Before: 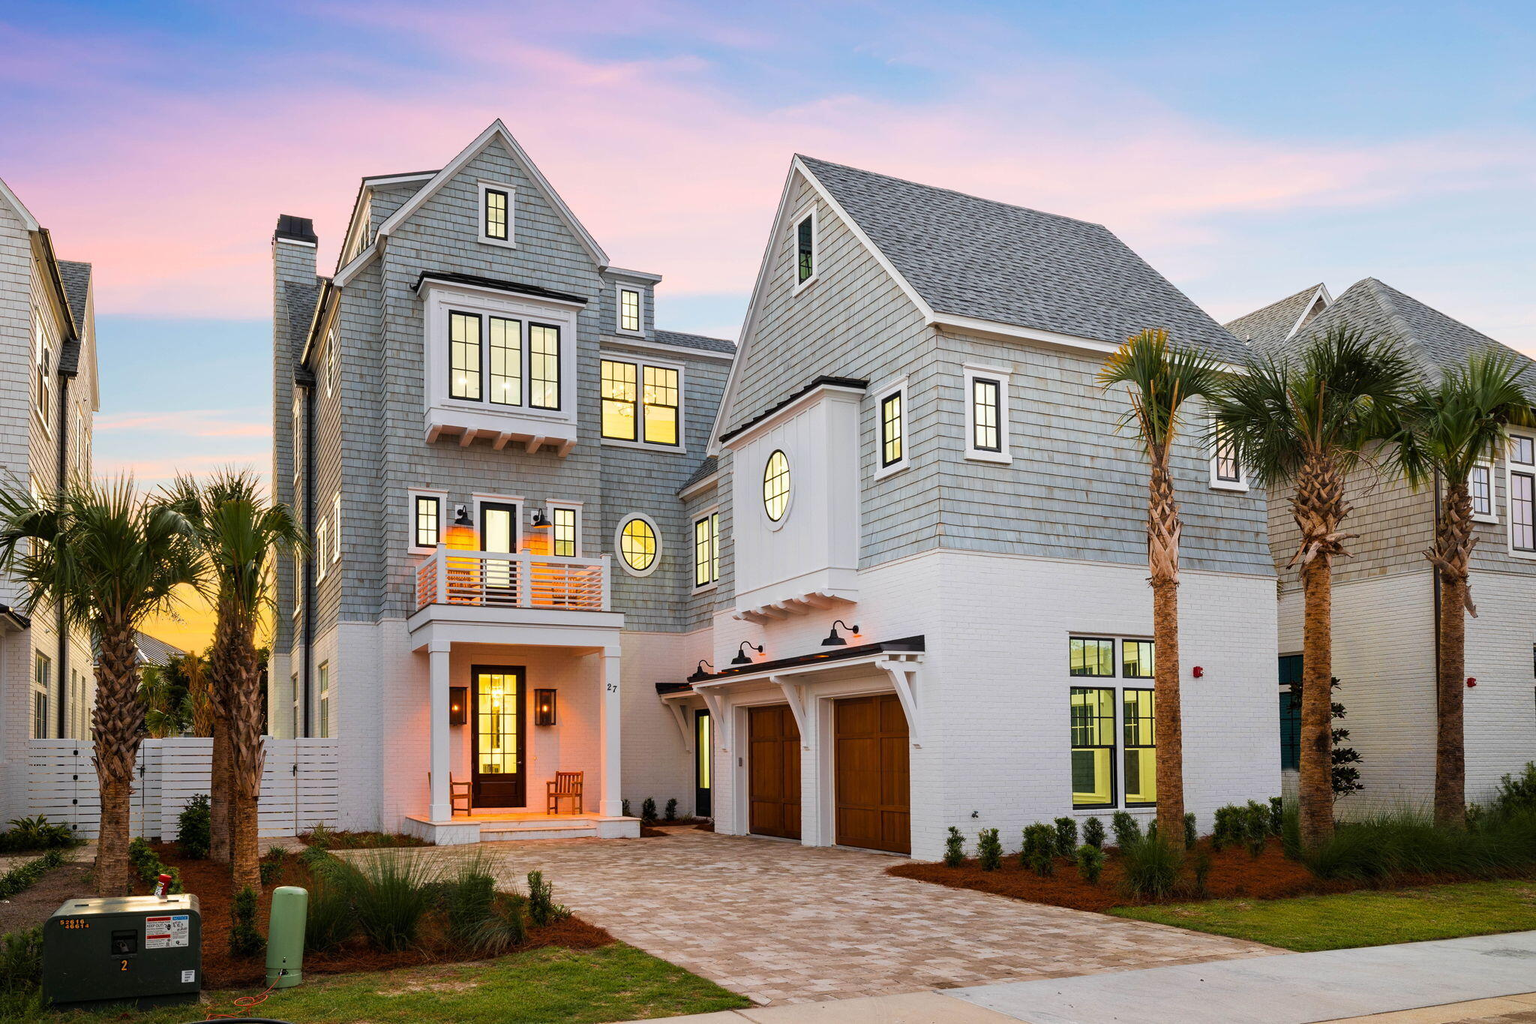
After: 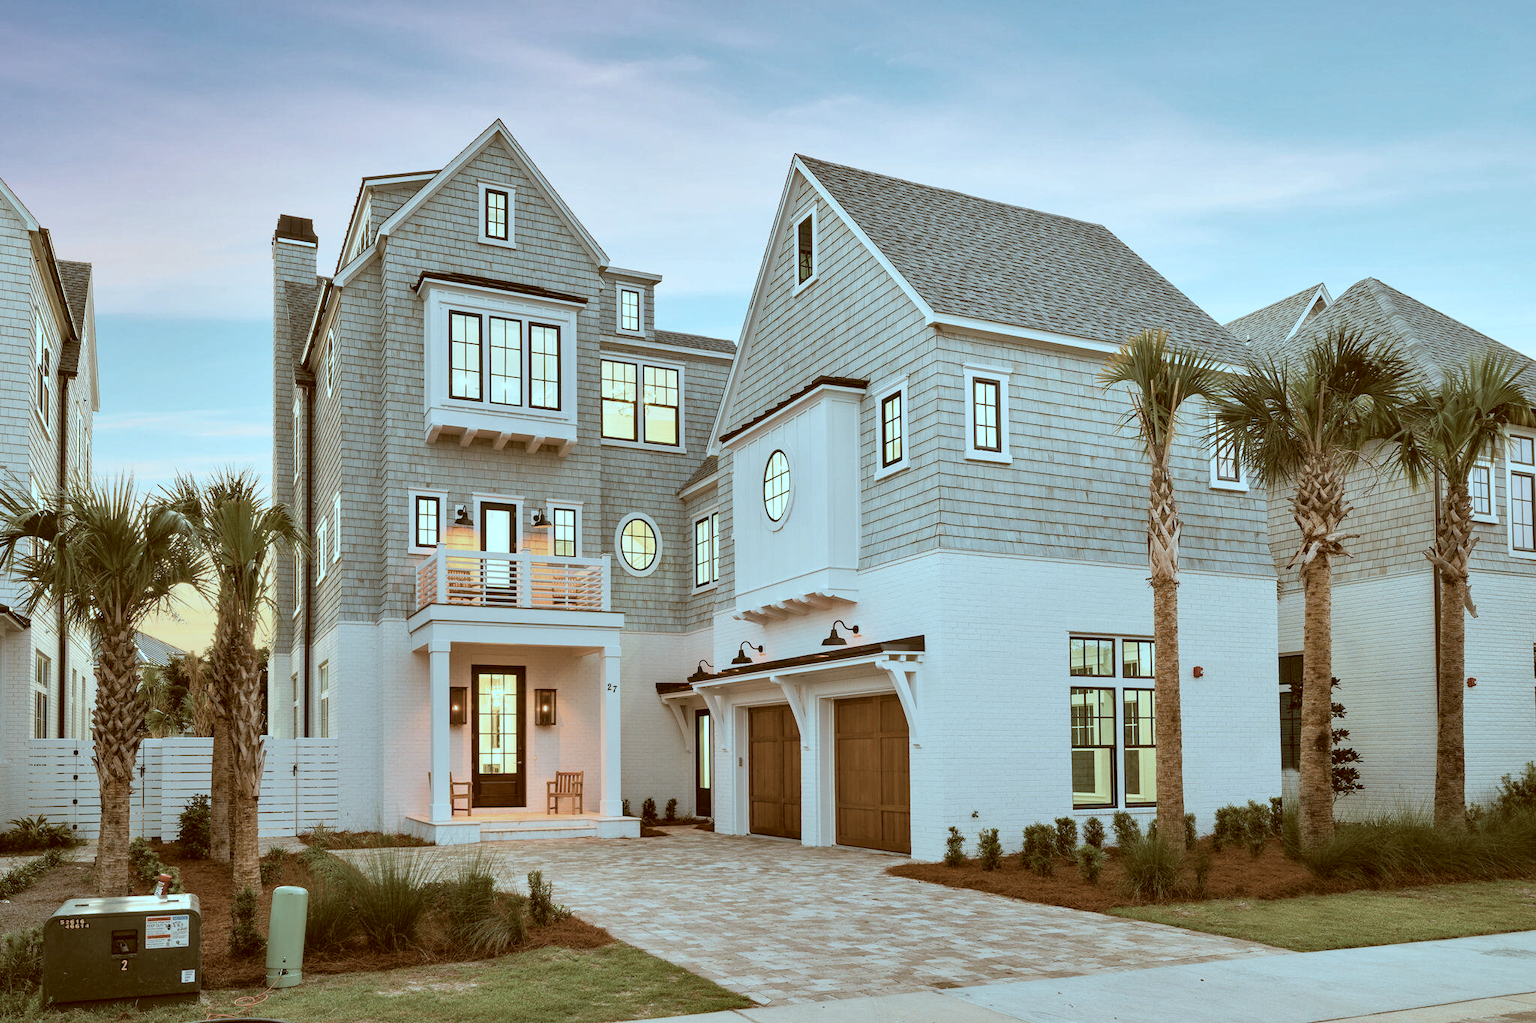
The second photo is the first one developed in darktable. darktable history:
contrast brightness saturation: brightness 0.185, saturation -0.495
shadows and highlights: soften with gaussian
color correction: highlights a* -14.79, highlights b* -16.95, shadows a* 10.81, shadows b* 28.65
